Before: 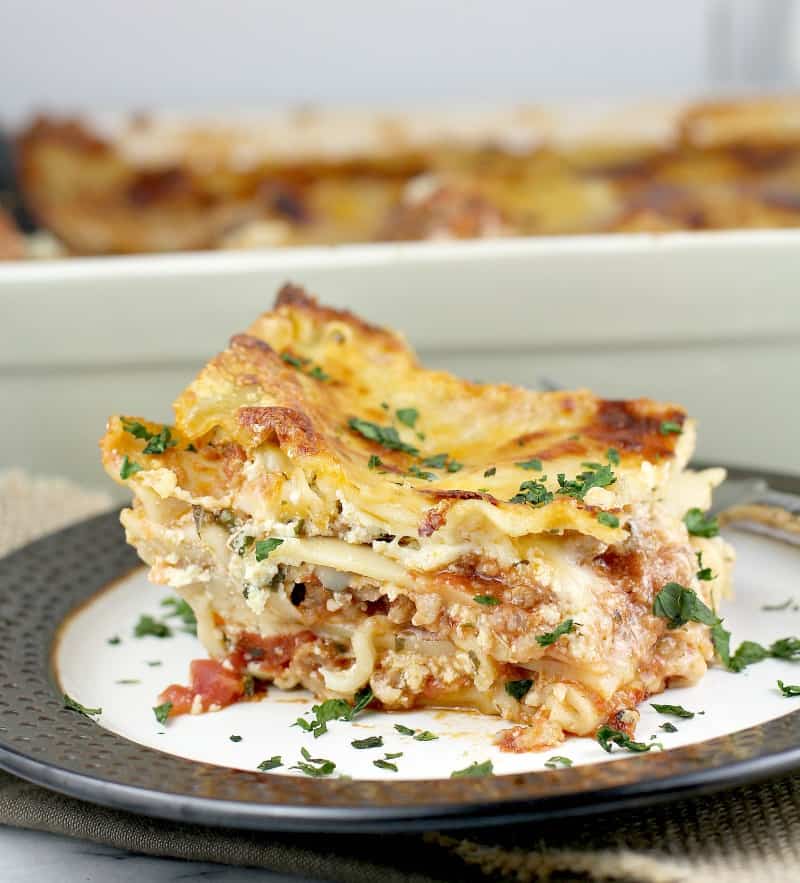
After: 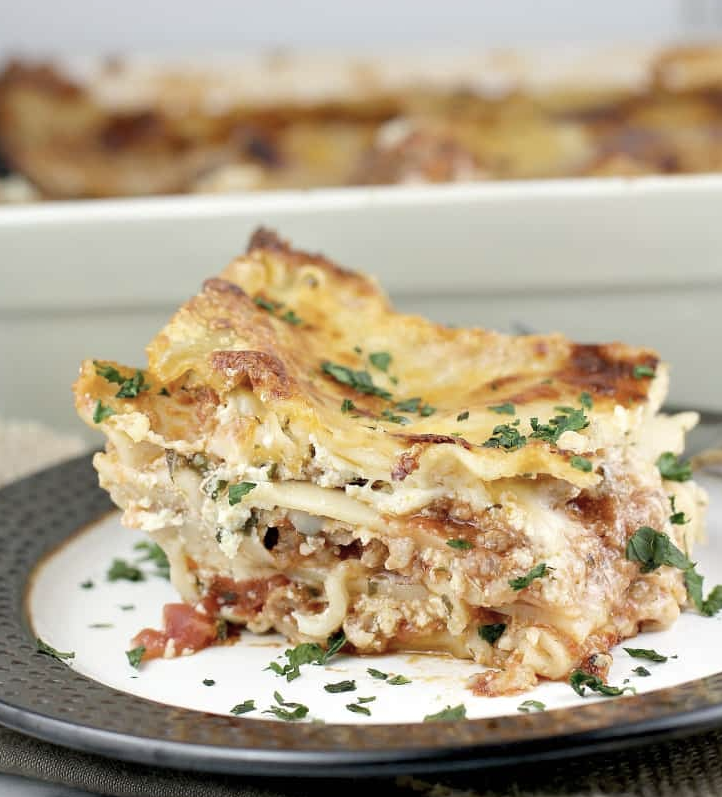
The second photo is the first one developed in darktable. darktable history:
color correction: highlights b* 0.032, saturation 0.767
tone equalizer: edges refinement/feathering 500, mask exposure compensation -1.57 EV, preserve details no
crop: left 3.495%, top 6.445%, right 6.132%, bottom 3.269%
